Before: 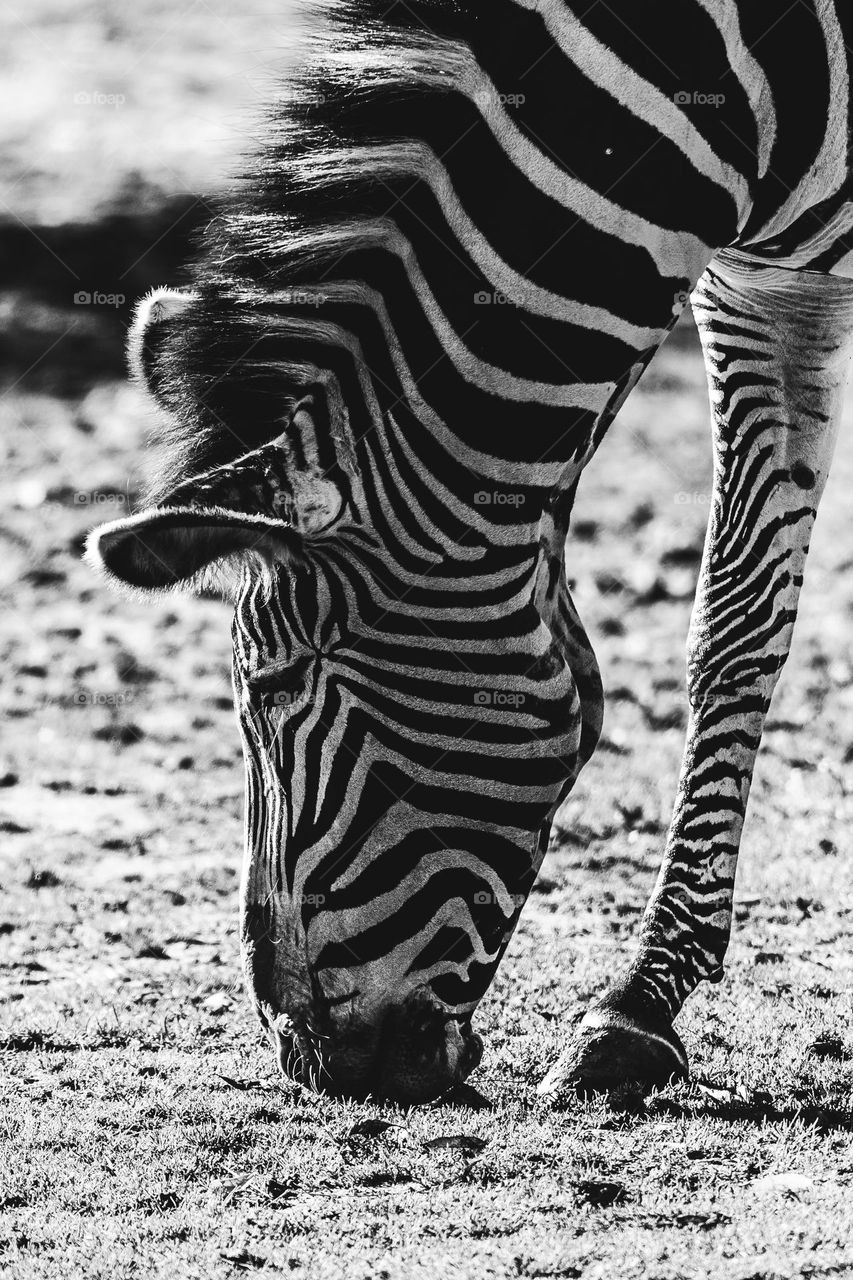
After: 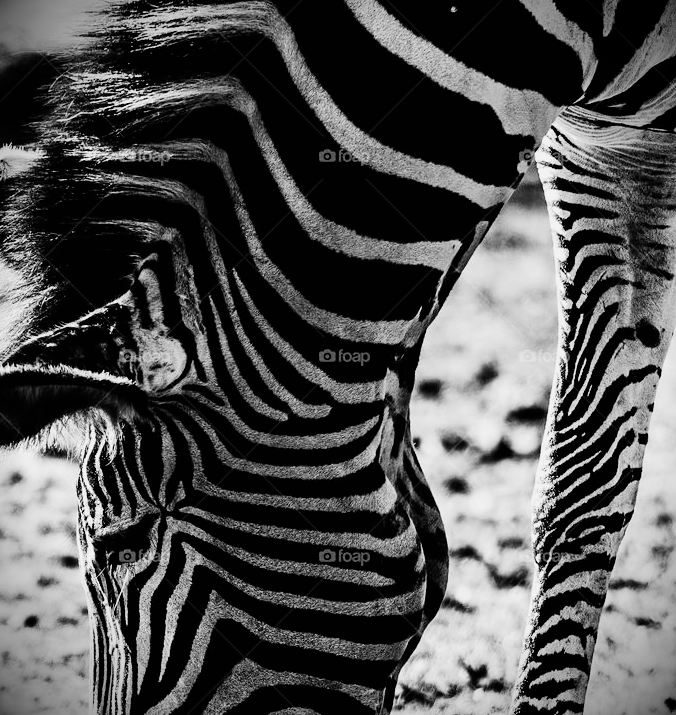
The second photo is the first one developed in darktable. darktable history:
tone equalizer: -8 EV -0.789 EV, -7 EV -0.681 EV, -6 EV -0.589 EV, -5 EV -0.388 EV, -3 EV 0.383 EV, -2 EV 0.6 EV, -1 EV 0.694 EV, +0 EV 0.747 EV, edges refinement/feathering 500, mask exposure compensation -1.57 EV, preserve details no
vignetting: fall-off start 91.37%, brightness -0.999, saturation 0.496, unbound false
filmic rgb: black relative exposure -7.94 EV, white relative exposure 4.07 EV, threshold 3.01 EV, hardness 4.06, latitude 51.6%, contrast 1.009, shadows ↔ highlights balance 5.89%, iterations of high-quality reconstruction 0, enable highlight reconstruction true
crop: left 18.25%, top 11.096%, right 2.414%, bottom 33.007%
